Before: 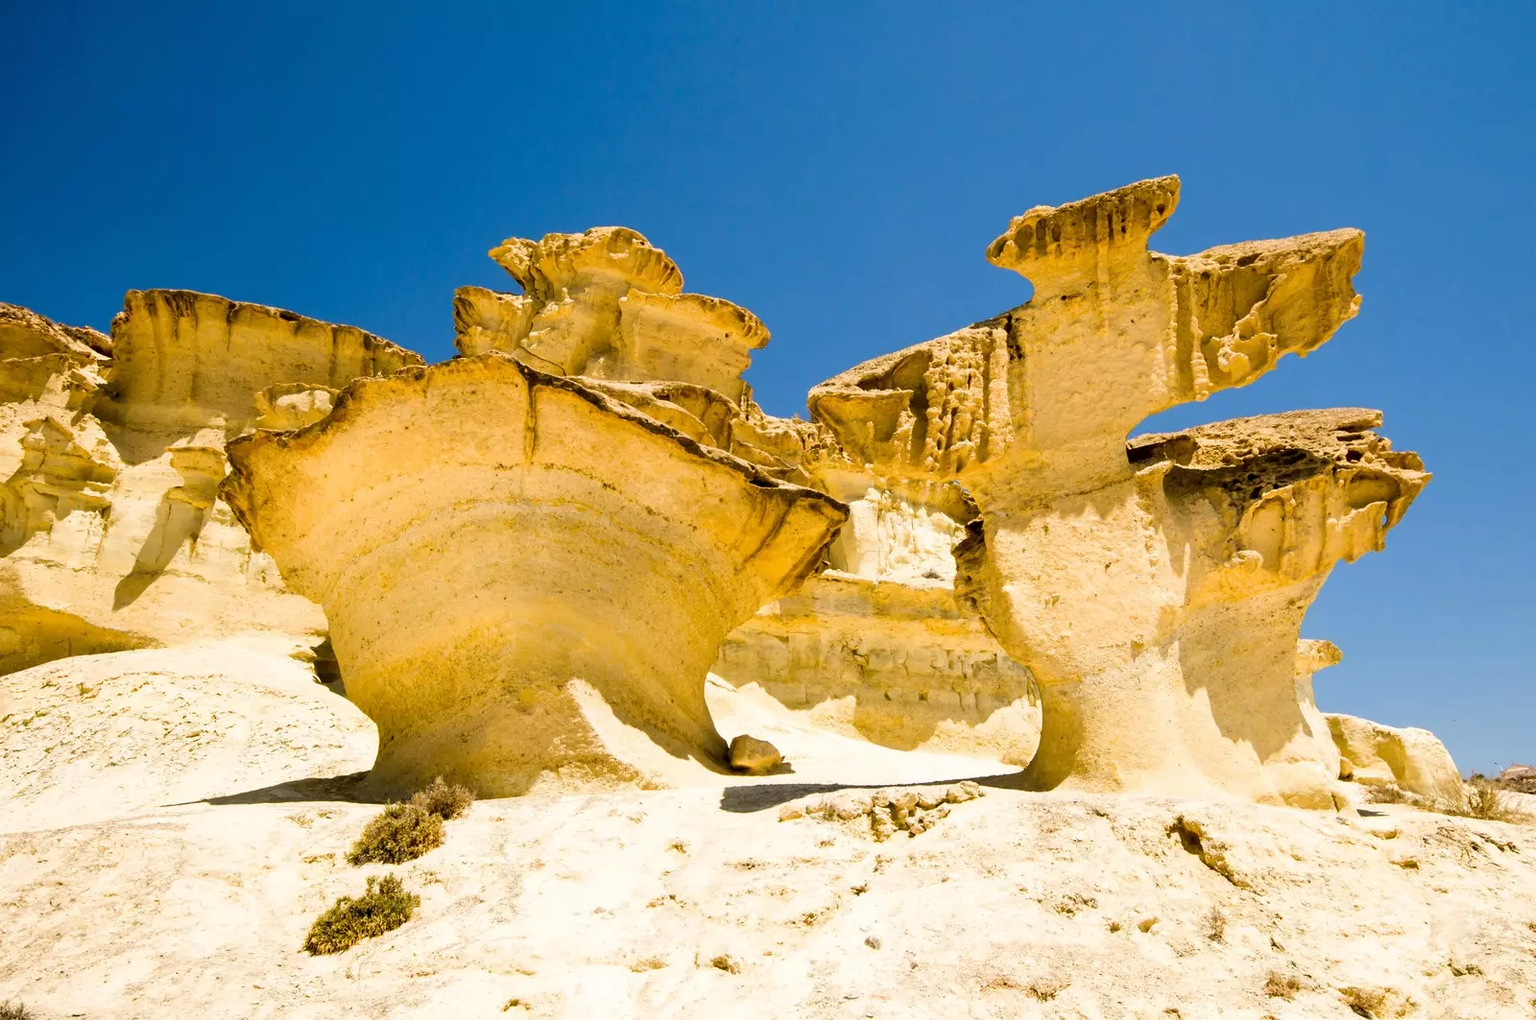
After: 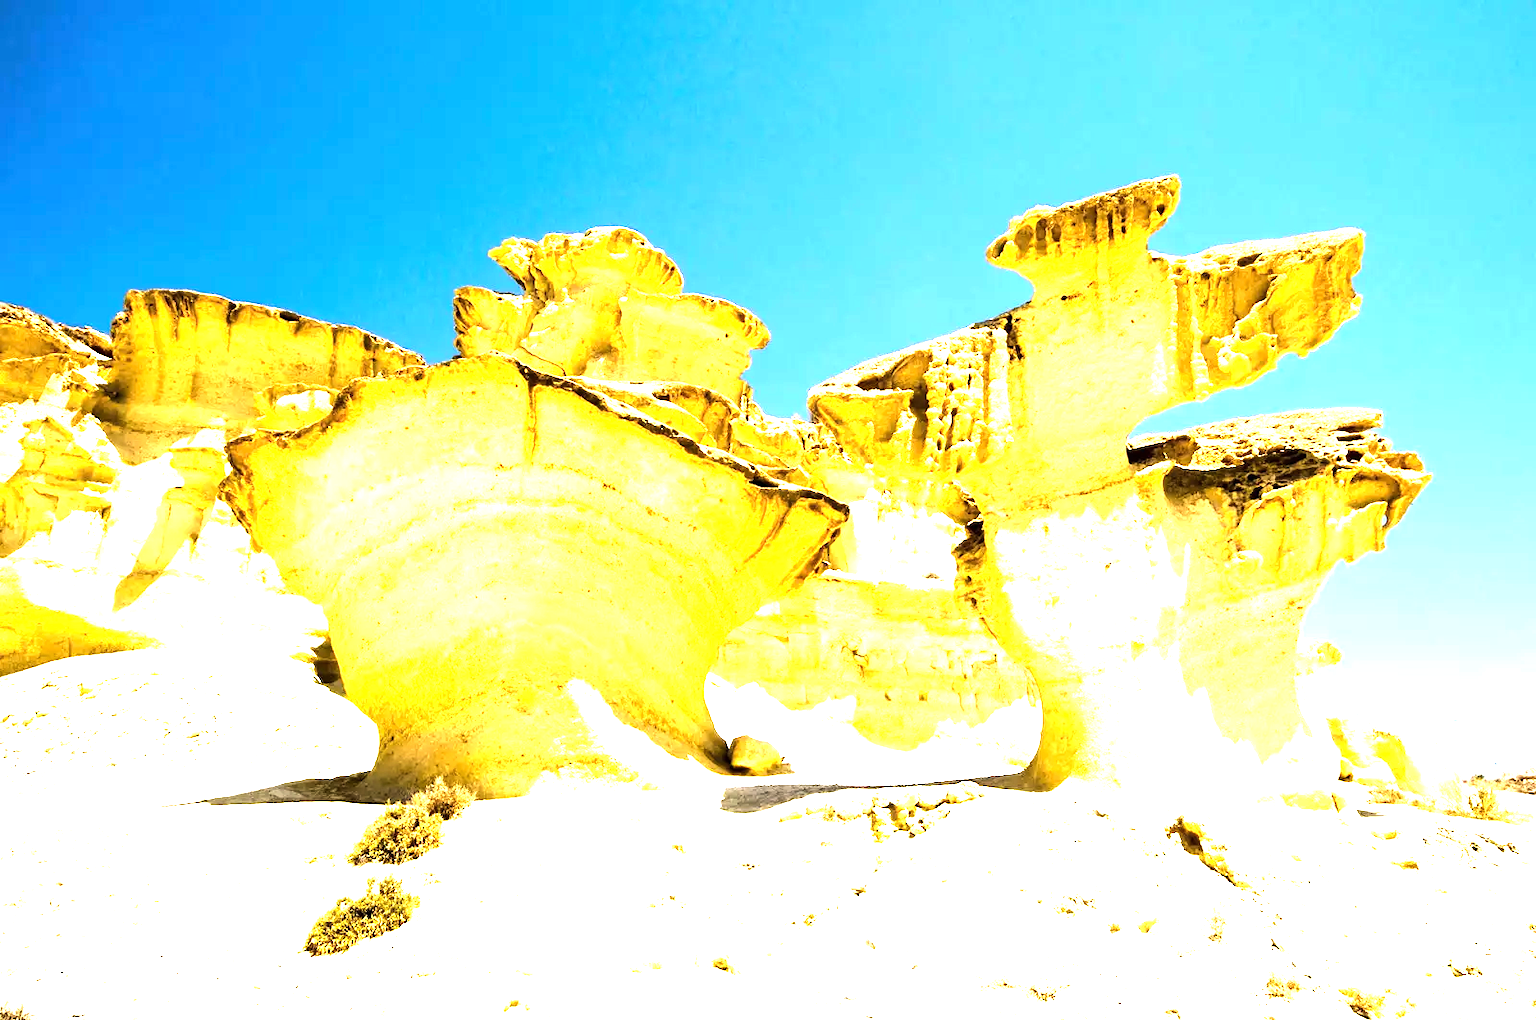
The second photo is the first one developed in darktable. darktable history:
tone equalizer: -8 EV -1.08 EV, -7 EV -1.01 EV, -6 EV -0.867 EV, -5 EV -0.578 EV, -3 EV 0.578 EV, -2 EV 0.867 EV, -1 EV 1.01 EV, +0 EV 1.08 EV, edges refinement/feathering 500, mask exposure compensation -1.57 EV, preserve details no
exposure: black level correction 0, exposure 1.173 EV, compensate exposure bias true, compensate highlight preservation false
